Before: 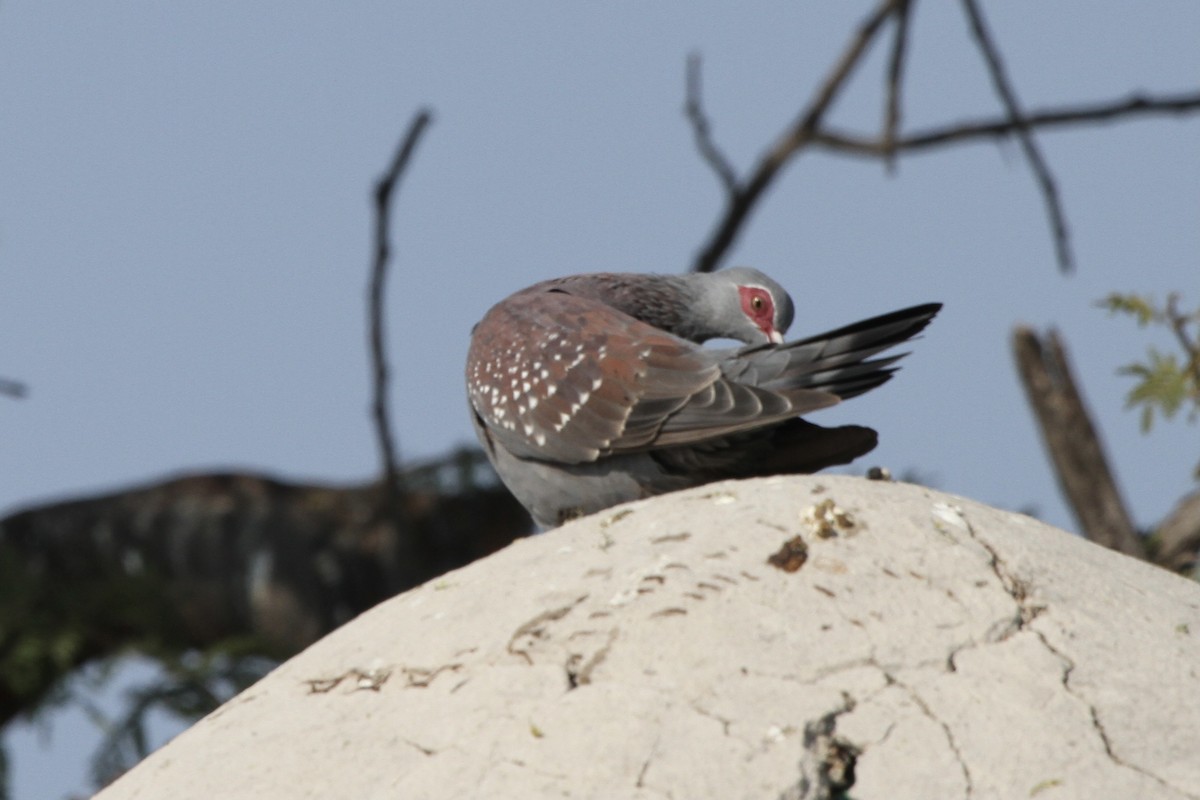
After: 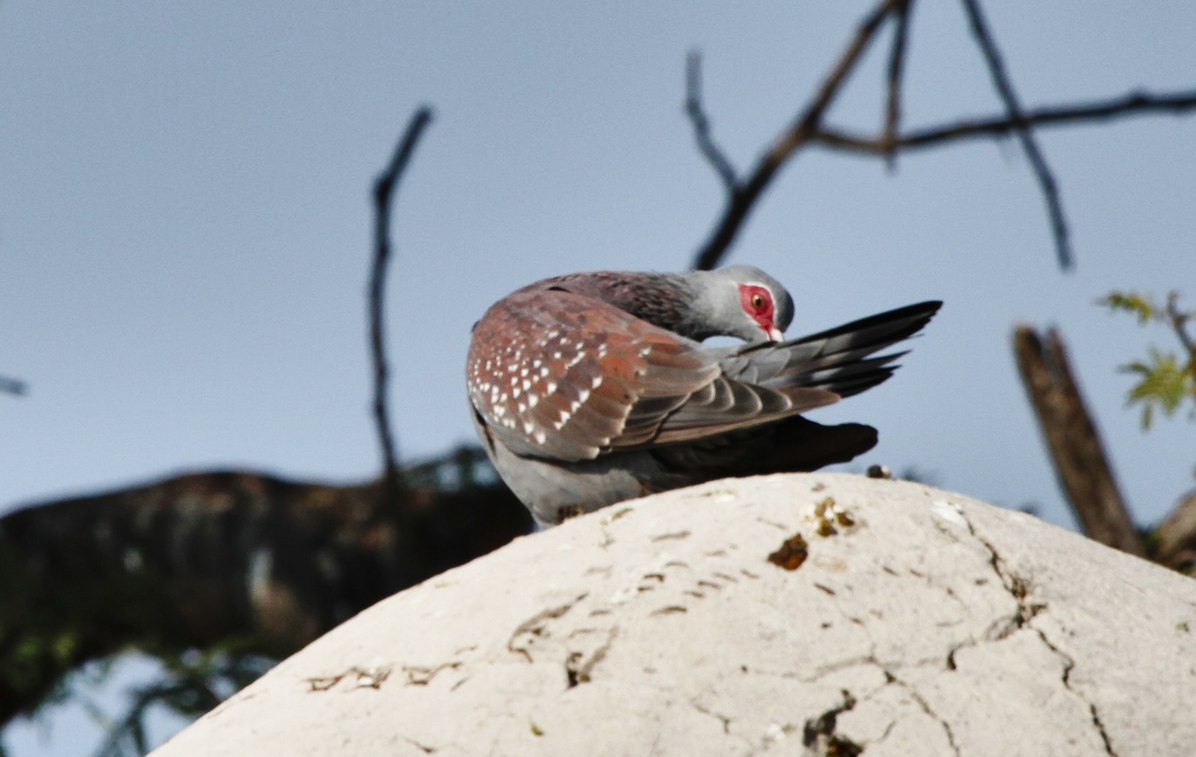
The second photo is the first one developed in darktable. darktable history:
base curve: curves: ch0 [(0, 0) (0.036, 0.025) (0.121, 0.166) (0.206, 0.329) (0.605, 0.79) (1, 1)], preserve colors none
shadows and highlights: radius 119.65, shadows 42.47, highlights -62.19, soften with gaussian
contrast brightness saturation: contrast 0.005, saturation -0.069
crop: top 0.28%, right 0.258%, bottom 5.063%
